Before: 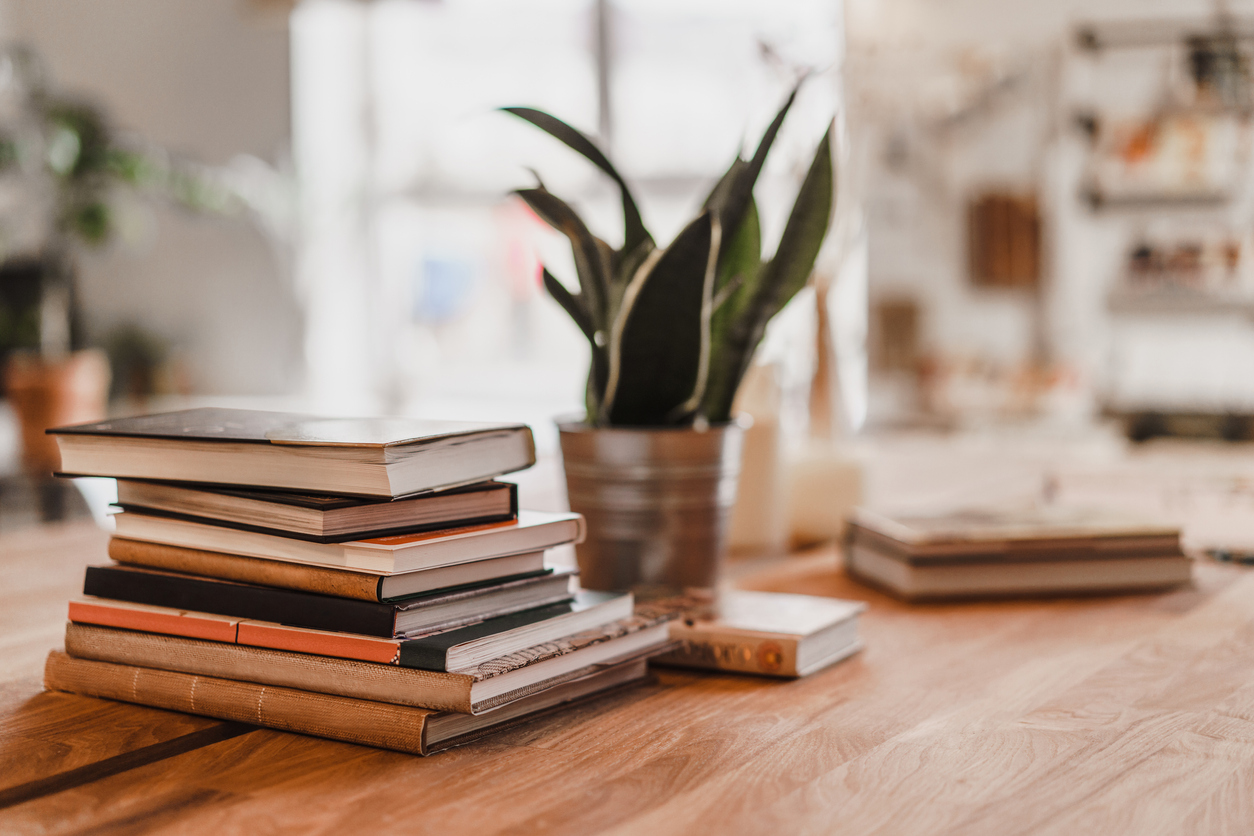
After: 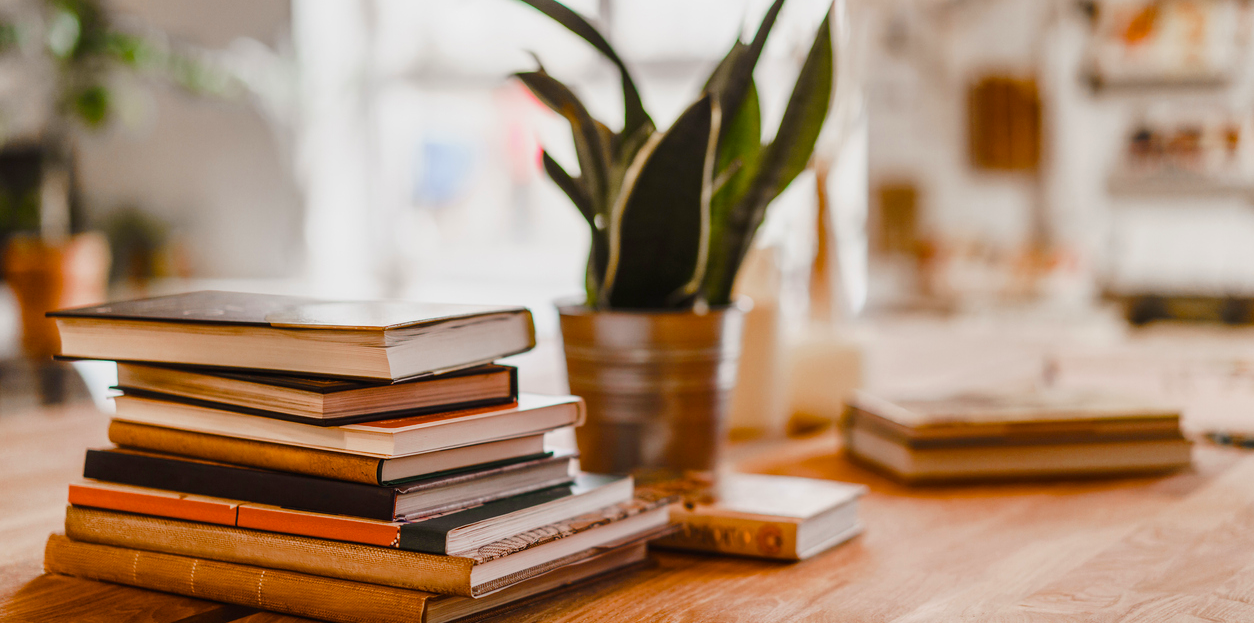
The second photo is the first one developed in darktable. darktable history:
crop: top 14.028%, bottom 11.405%
color balance rgb: perceptual saturation grading › global saturation 39.792%, perceptual saturation grading › highlights -25.884%, perceptual saturation grading › mid-tones 35.667%, perceptual saturation grading › shadows 34.707%, global vibrance 9.407%
